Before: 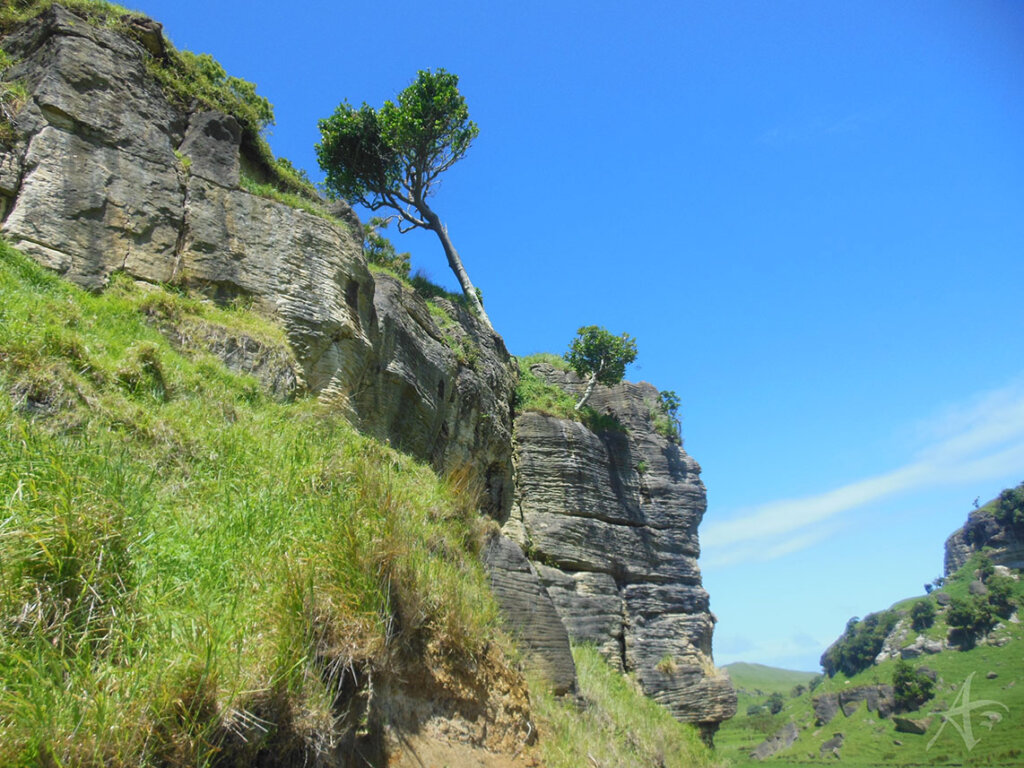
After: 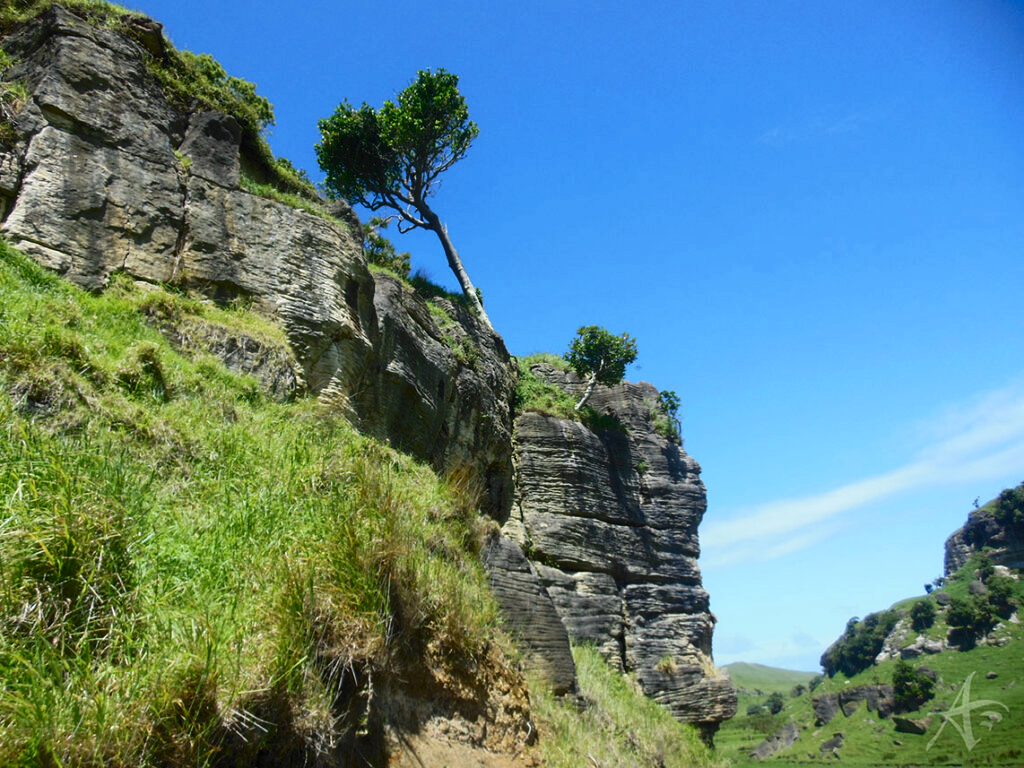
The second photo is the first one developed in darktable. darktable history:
tone curve: curves: ch0 [(0, 0) (0.003, 0) (0.011, 0) (0.025, 0) (0.044, 0.006) (0.069, 0.024) (0.1, 0.038) (0.136, 0.052) (0.177, 0.08) (0.224, 0.112) (0.277, 0.145) (0.335, 0.206) (0.399, 0.284) (0.468, 0.372) (0.543, 0.477) (0.623, 0.593) (0.709, 0.717) (0.801, 0.815) (0.898, 0.92) (1, 1)], color space Lab, independent channels, preserve colors none
